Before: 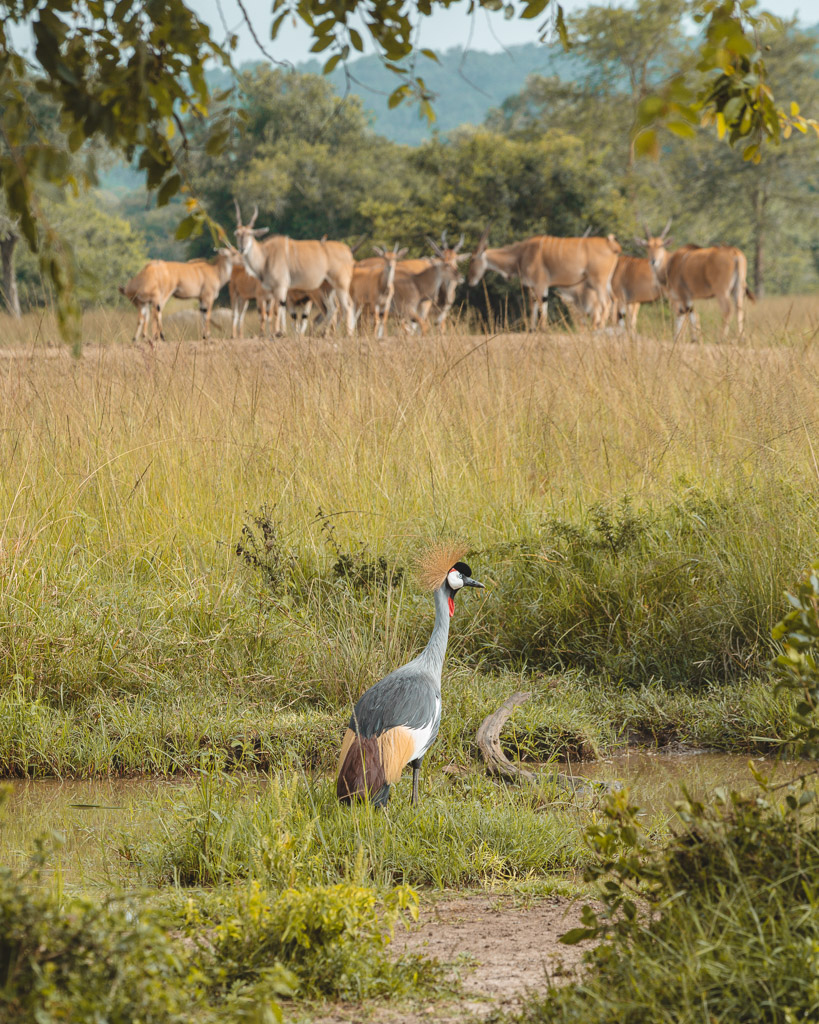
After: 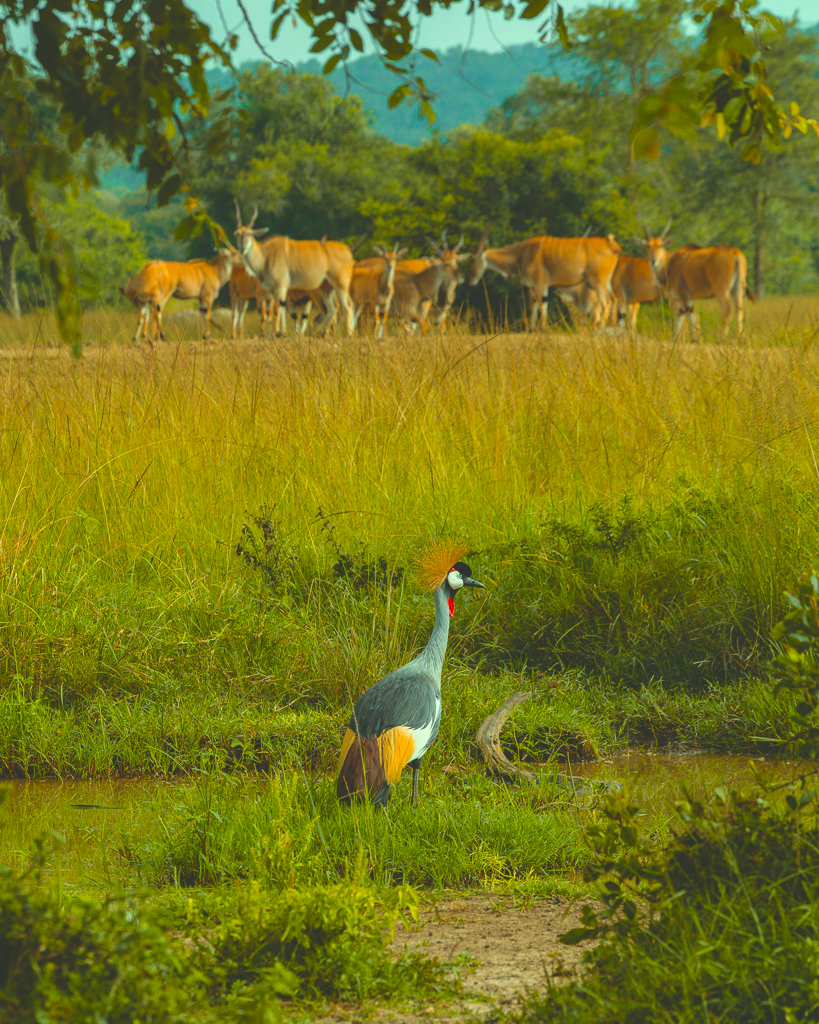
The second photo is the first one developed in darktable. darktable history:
rgb curve: curves: ch0 [(0, 0.186) (0.314, 0.284) (0.775, 0.708) (1, 1)], compensate middle gray true, preserve colors none
color correction: highlights a* -10.77, highlights b* 9.8, saturation 1.72
